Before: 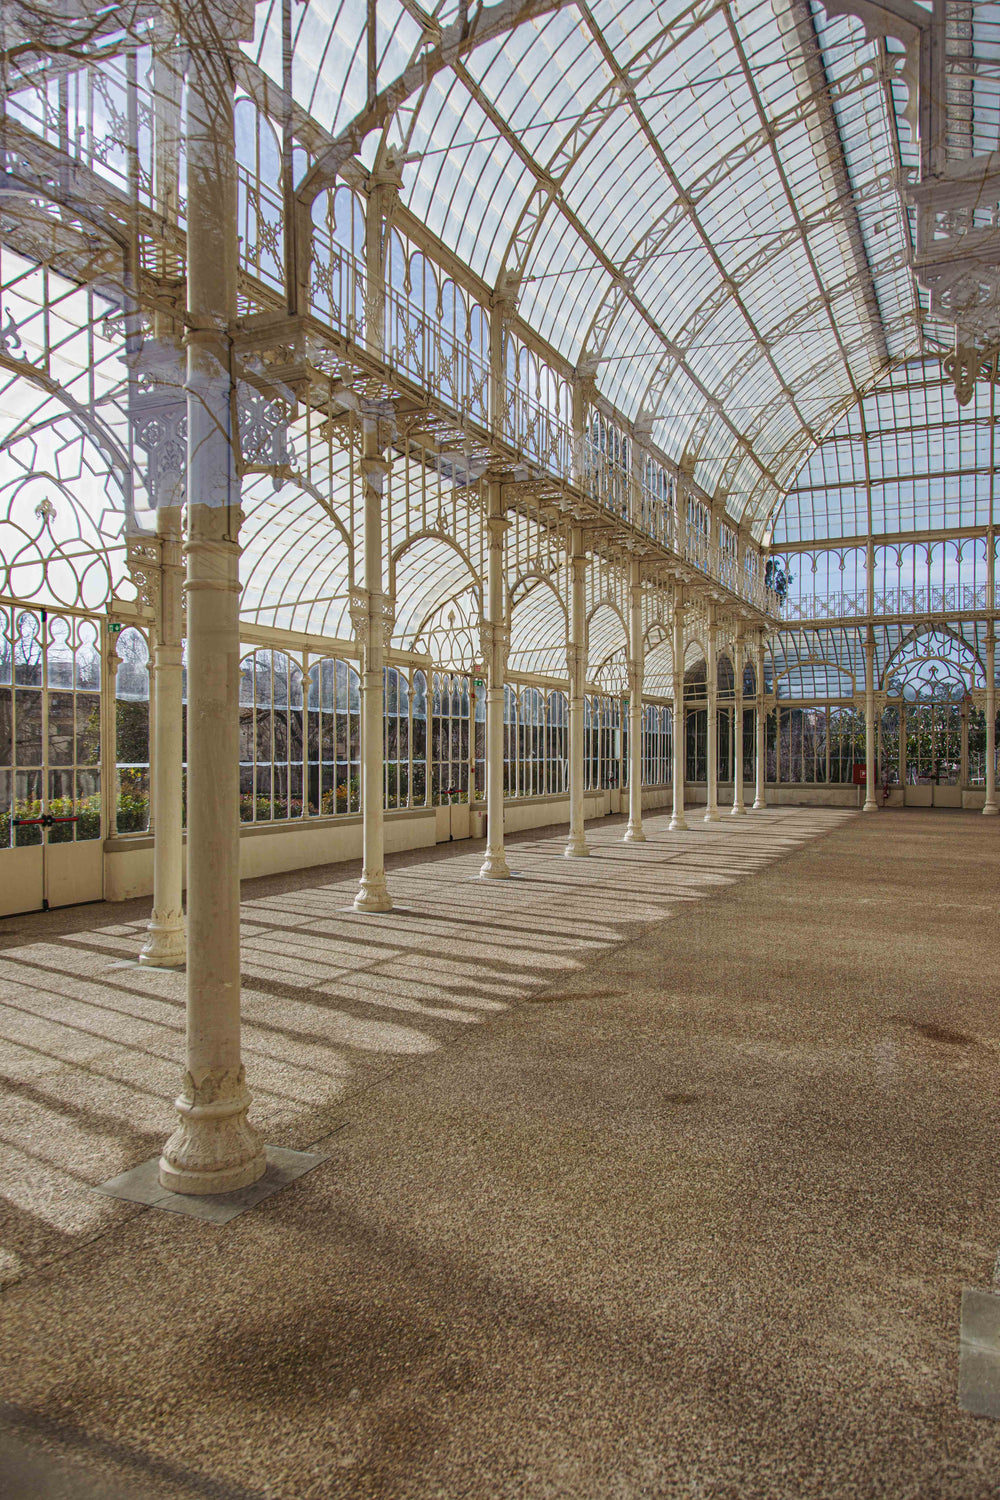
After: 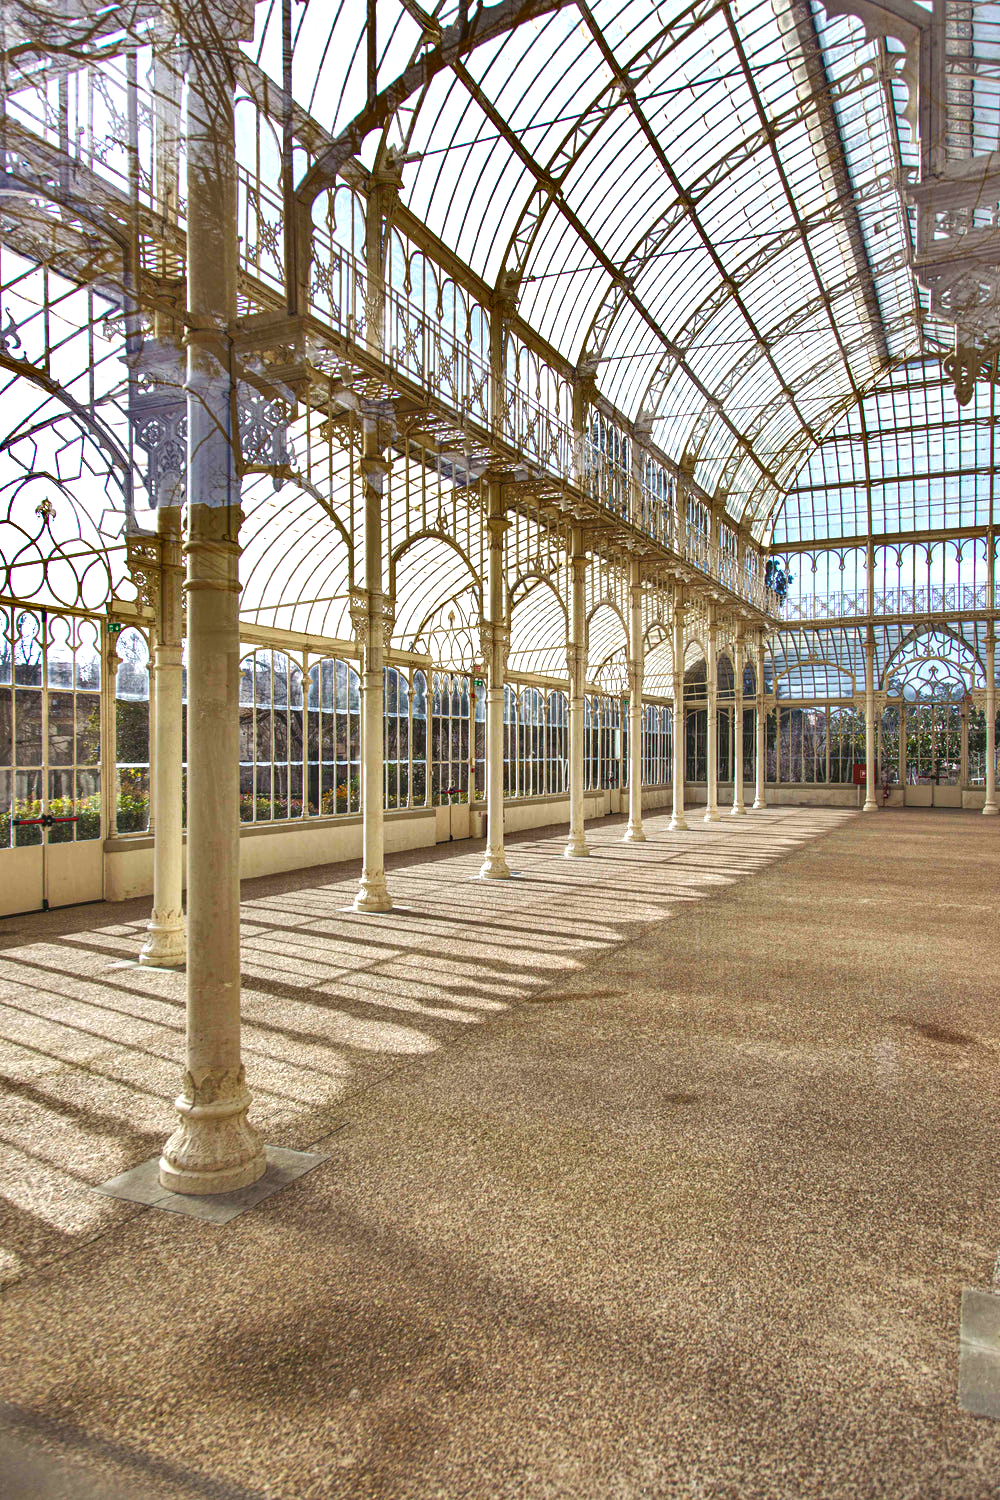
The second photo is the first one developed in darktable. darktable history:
shadows and highlights: radius 100.22, shadows 50.35, highlights -64.28, highlights color adjustment 77.9%, soften with gaussian
exposure: black level correction 0, exposure 0.95 EV, compensate highlight preservation false
